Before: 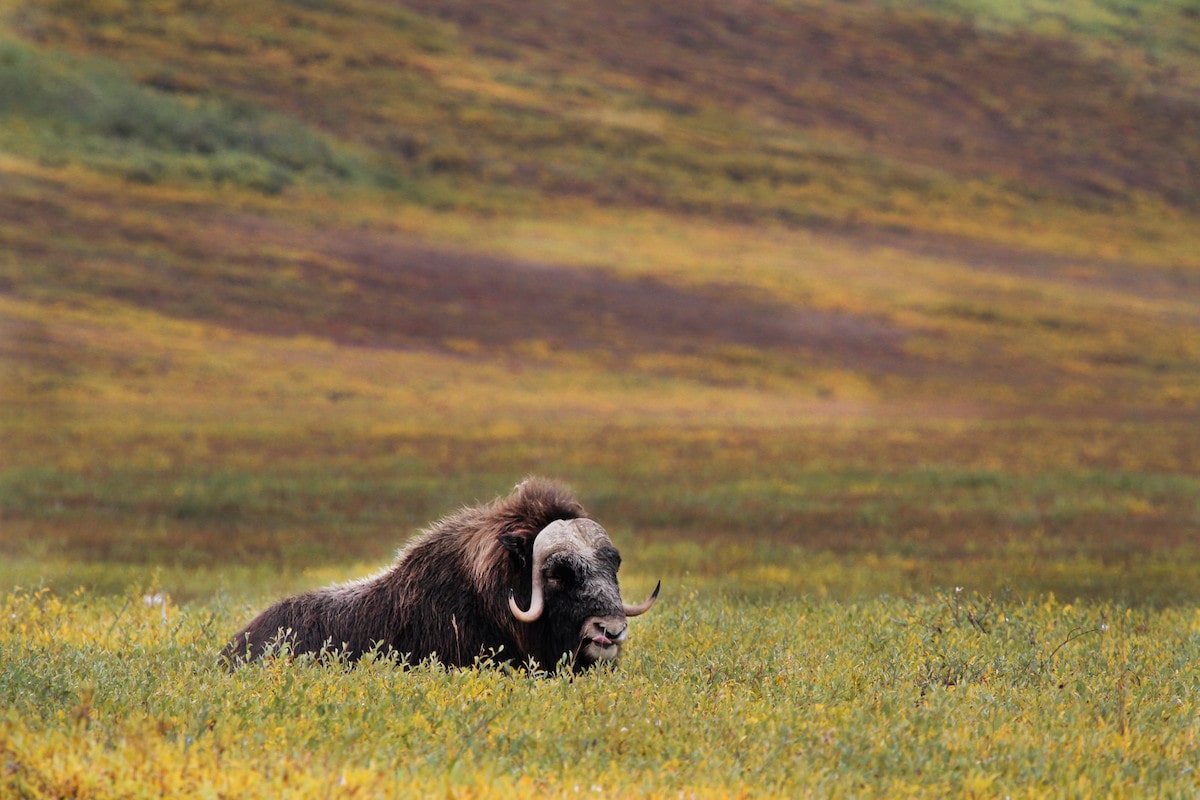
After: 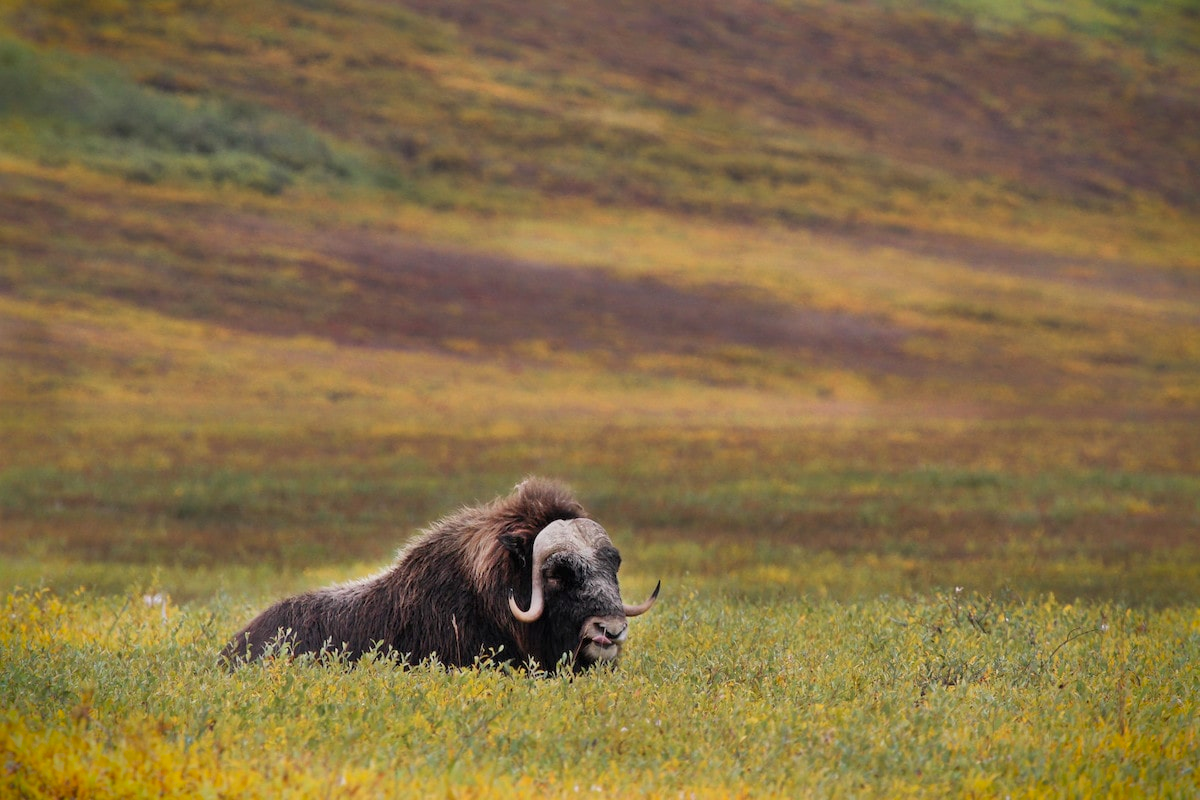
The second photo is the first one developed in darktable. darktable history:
vignetting: fall-off start 88.53%, fall-off radius 44.2%, saturation 0.376, width/height ratio 1.161
shadows and highlights: on, module defaults
